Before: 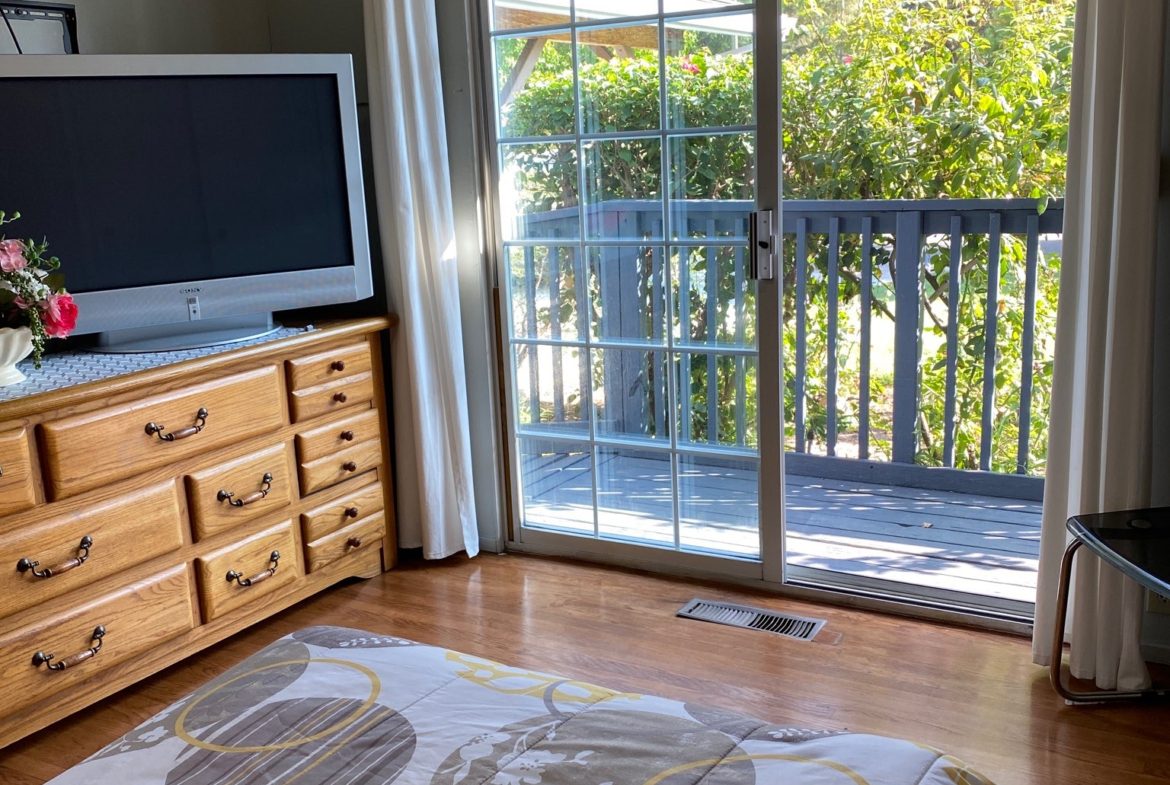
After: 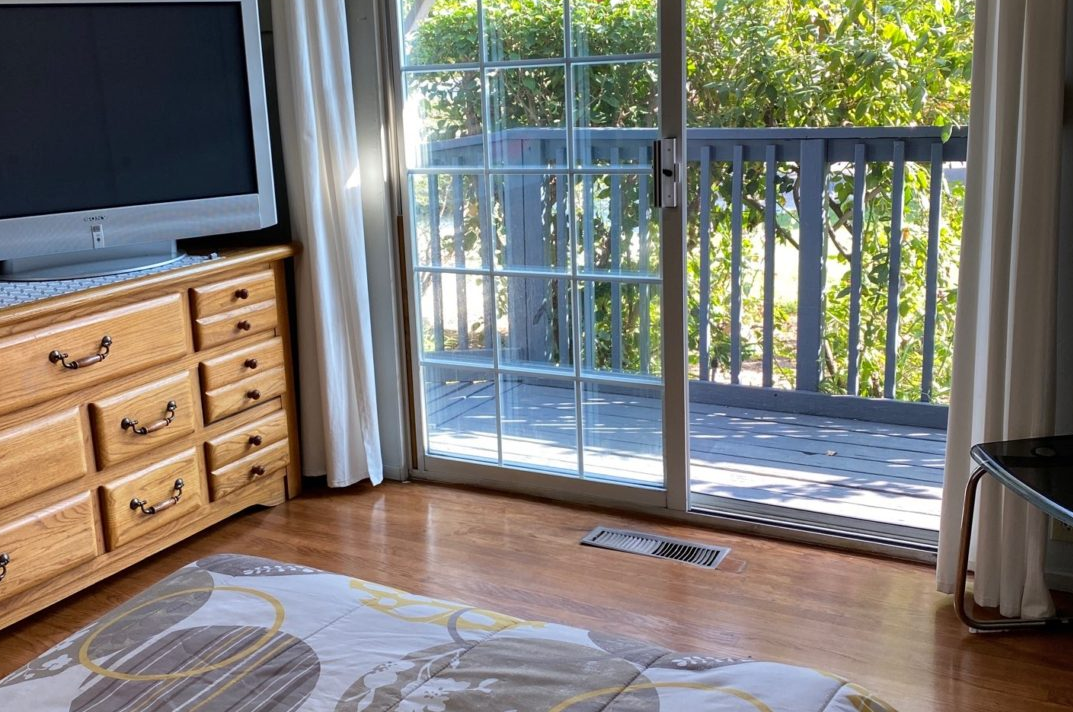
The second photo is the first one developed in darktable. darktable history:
shadows and highlights: shadows 37.27, highlights -28.18, soften with gaussian
crop and rotate: left 8.262%, top 9.226%
